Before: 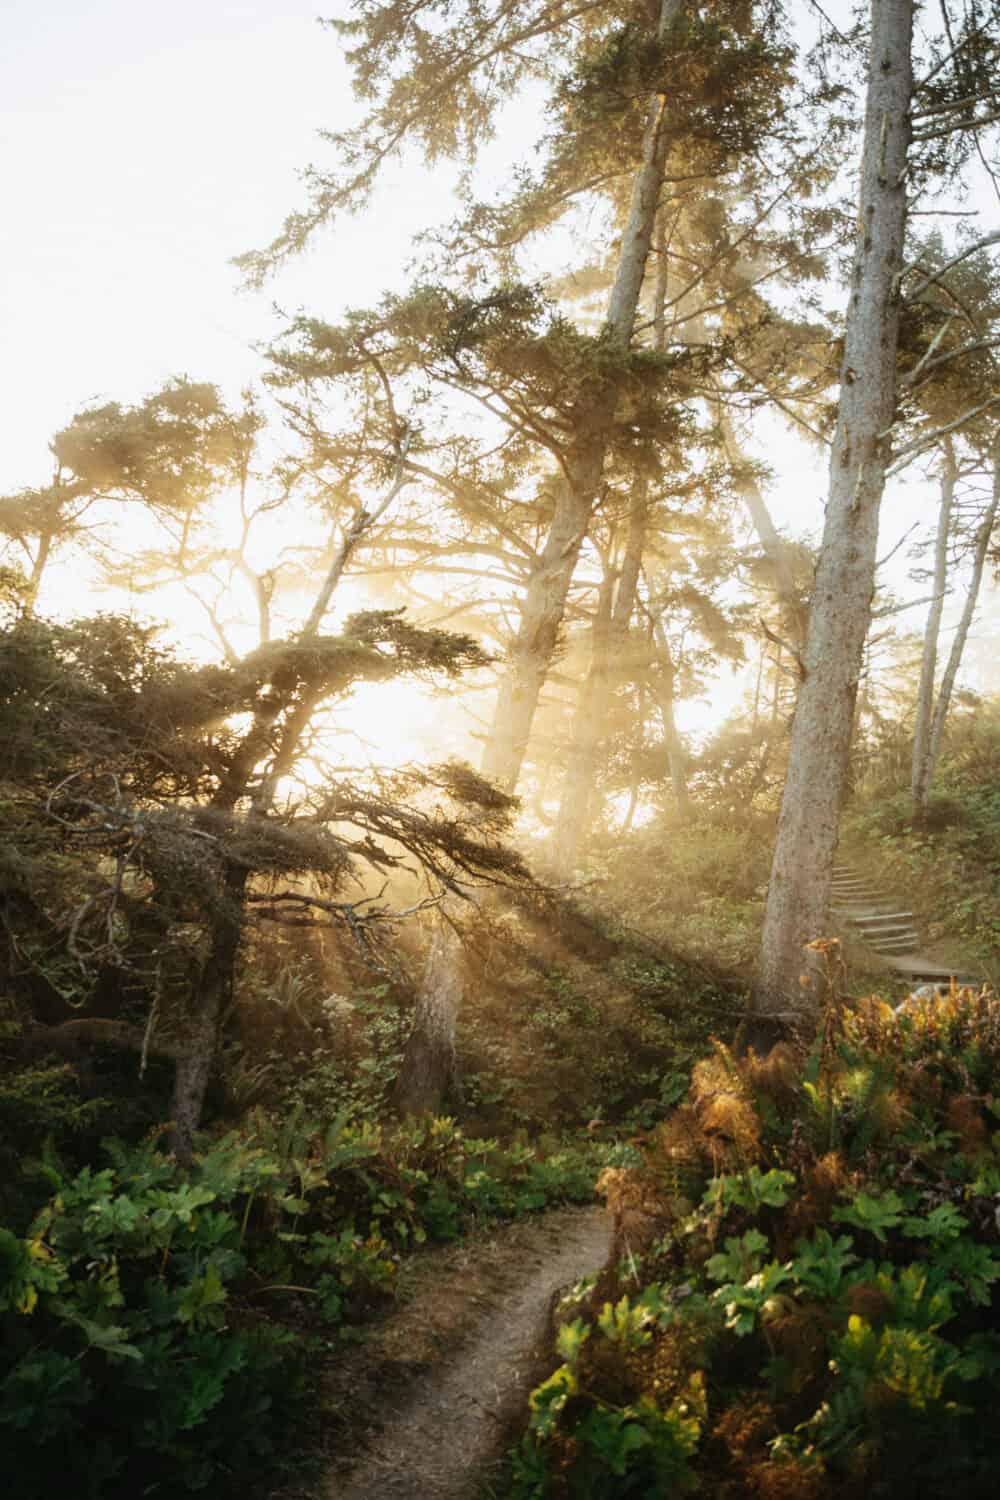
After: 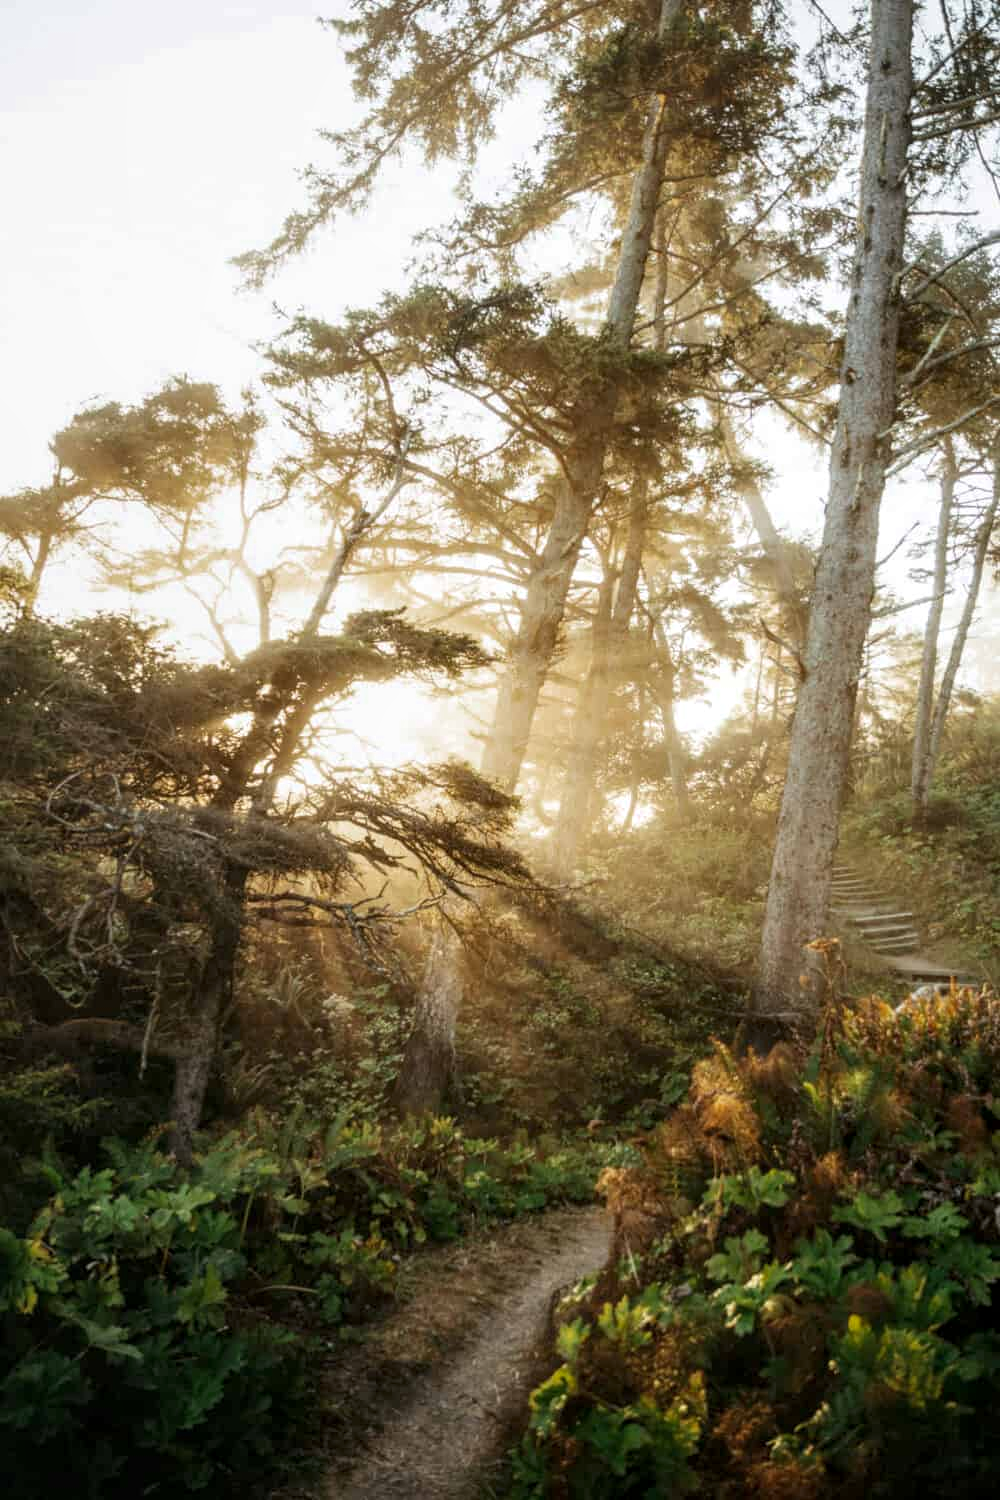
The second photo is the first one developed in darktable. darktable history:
color zones: curves: ch0 [(0, 0.444) (0.143, 0.442) (0.286, 0.441) (0.429, 0.441) (0.571, 0.441) (0.714, 0.441) (0.857, 0.442) (1, 0.444)]
local contrast: on, module defaults
